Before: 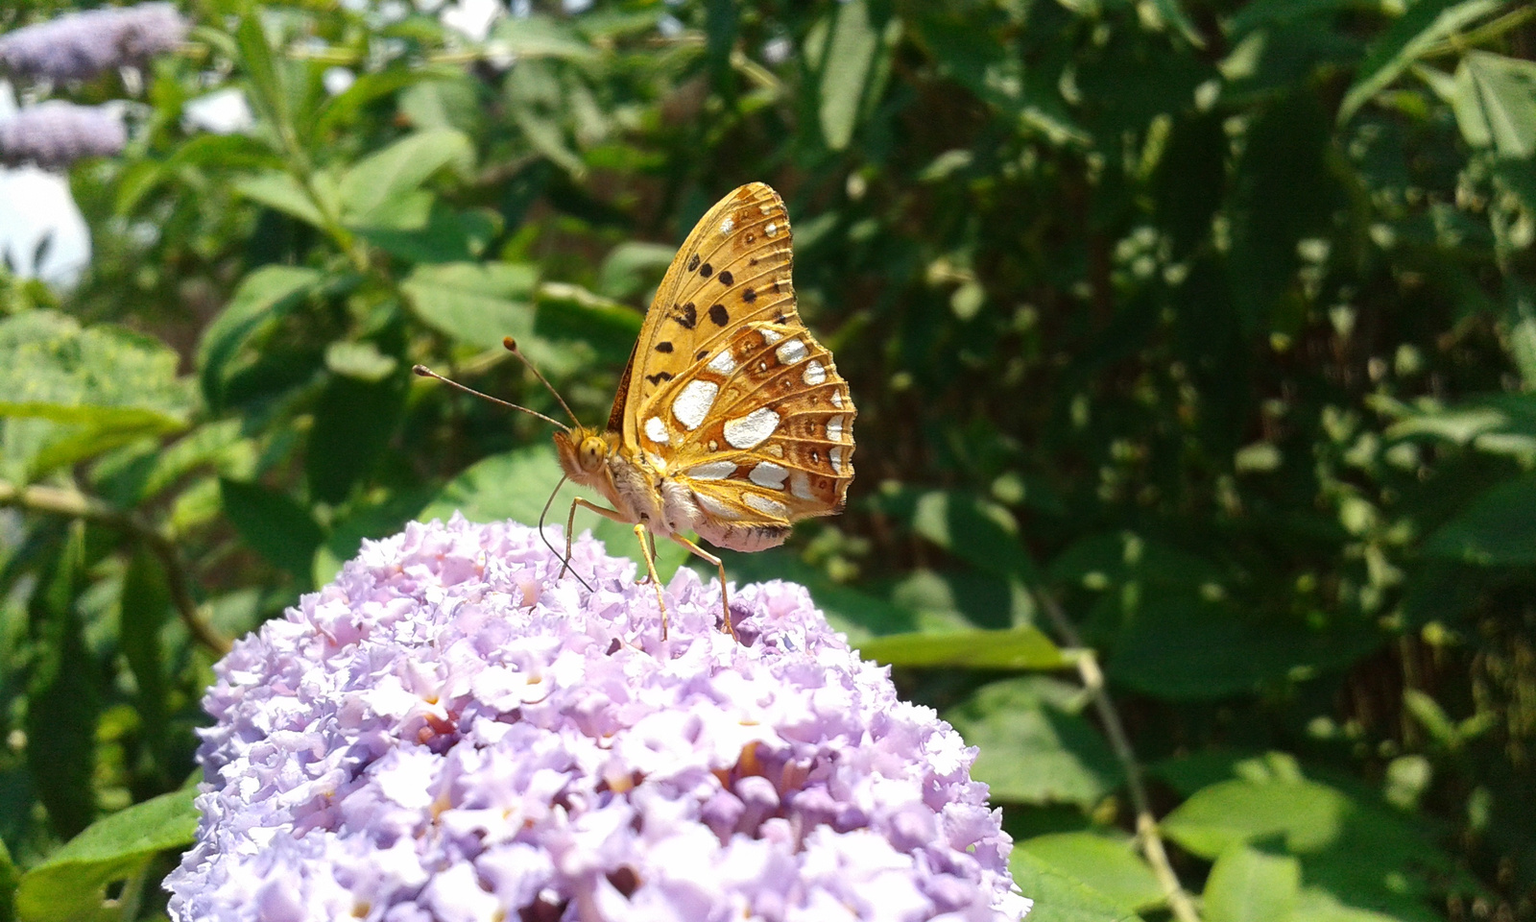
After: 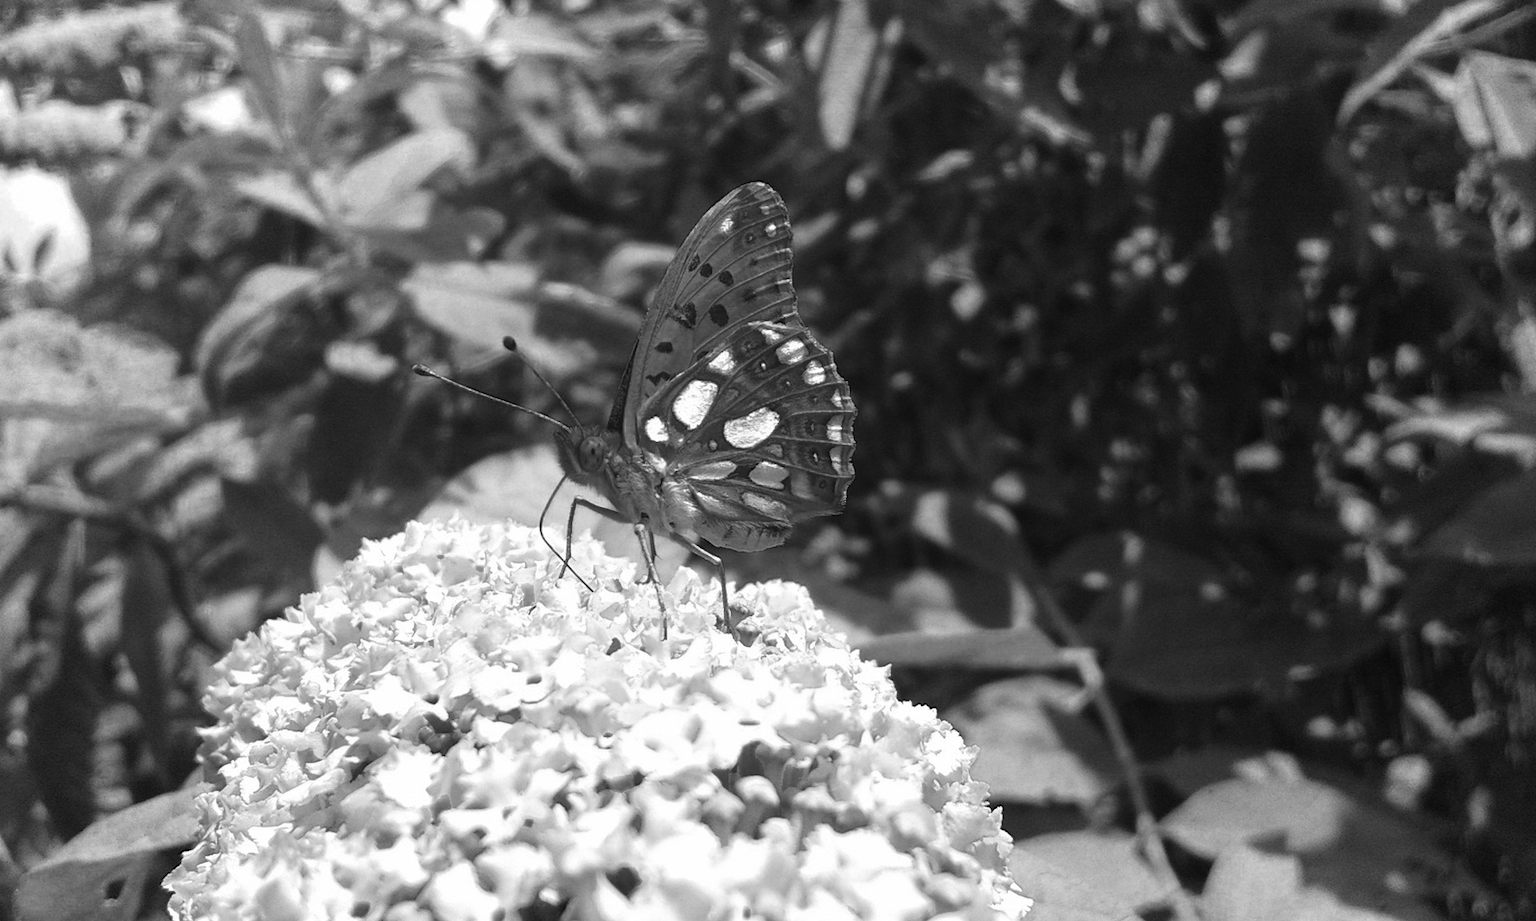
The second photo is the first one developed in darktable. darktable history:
color zones: curves: ch0 [(0.002, 0.429) (0.121, 0.212) (0.198, 0.113) (0.276, 0.344) (0.331, 0.541) (0.41, 0.56) (0.482, 0.289) (0.619, 0.227) (0.721, 0.18) (0.821, 0.435) (0.928, 0.555) (1, 0.587)]; ch1 [(0, 0) (0.143, 0) (0.286, 0) (0.429, 0) (0.571, 0) (0.714, 0) (0.857, 0)]
